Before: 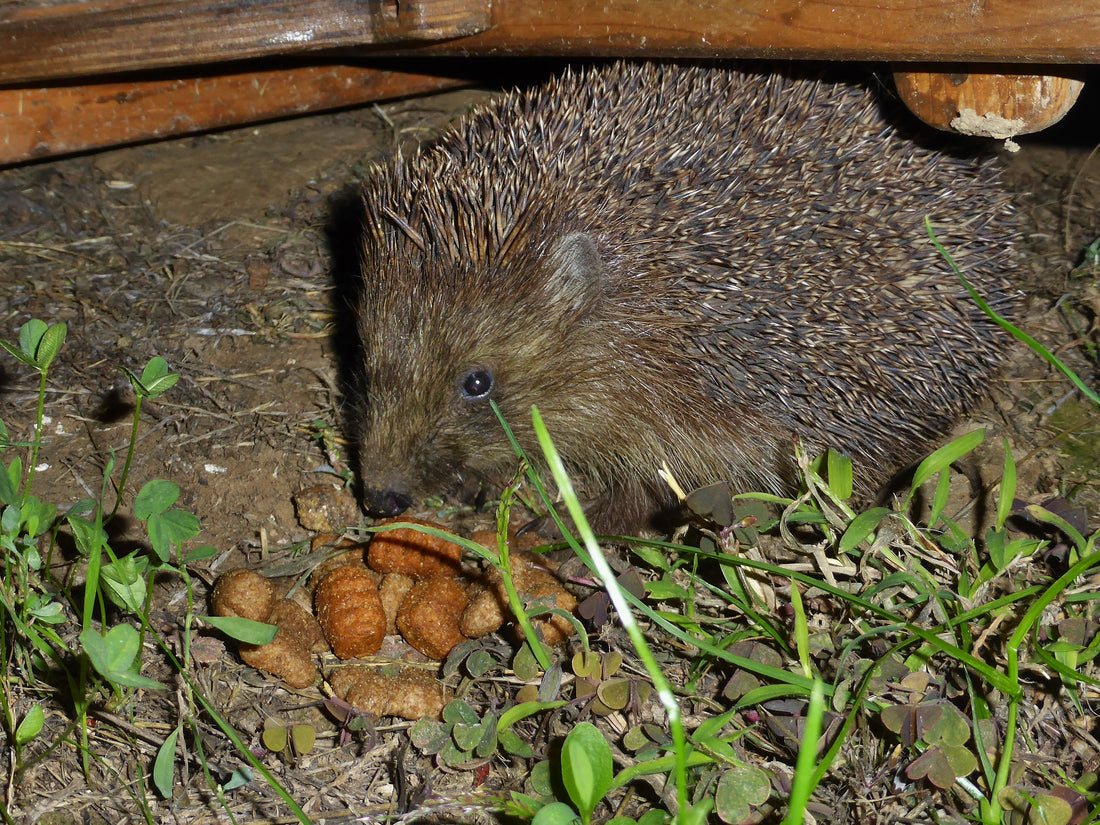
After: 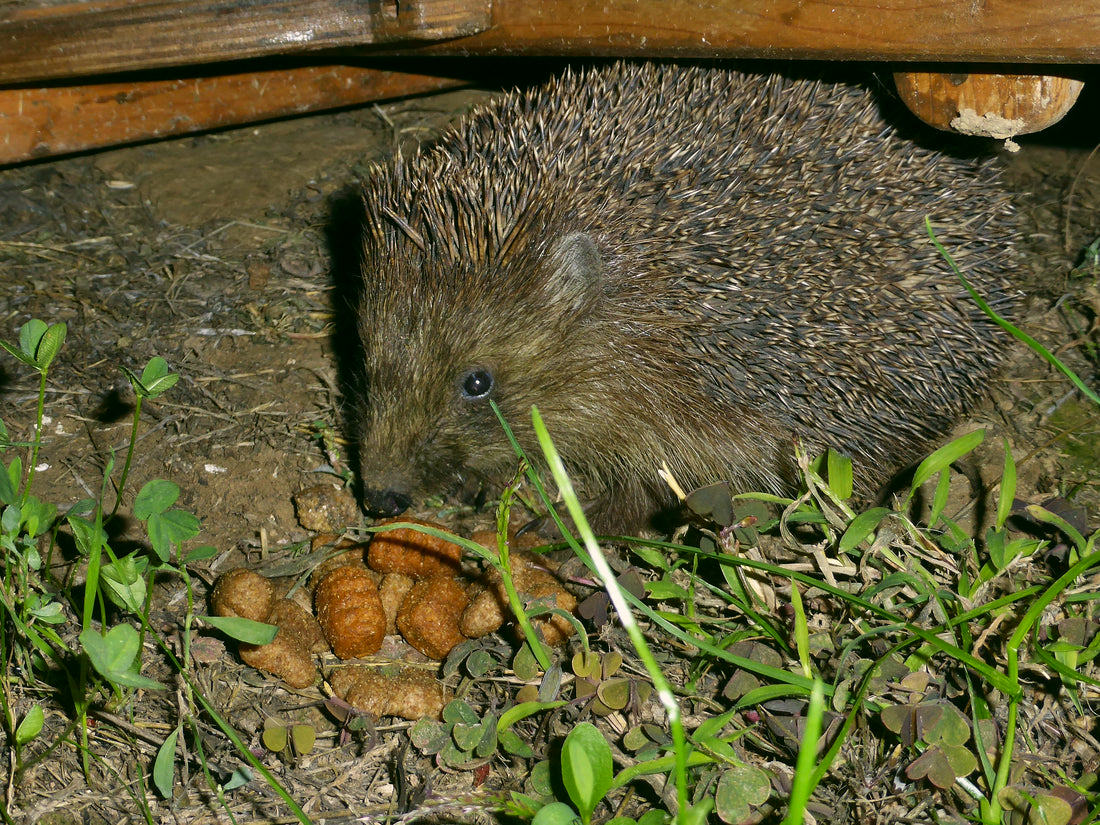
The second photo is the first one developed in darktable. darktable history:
color correction: highlights a* 4.06, highlights b* 4.97, shadows a* -8.14, shadows b* 4.8
